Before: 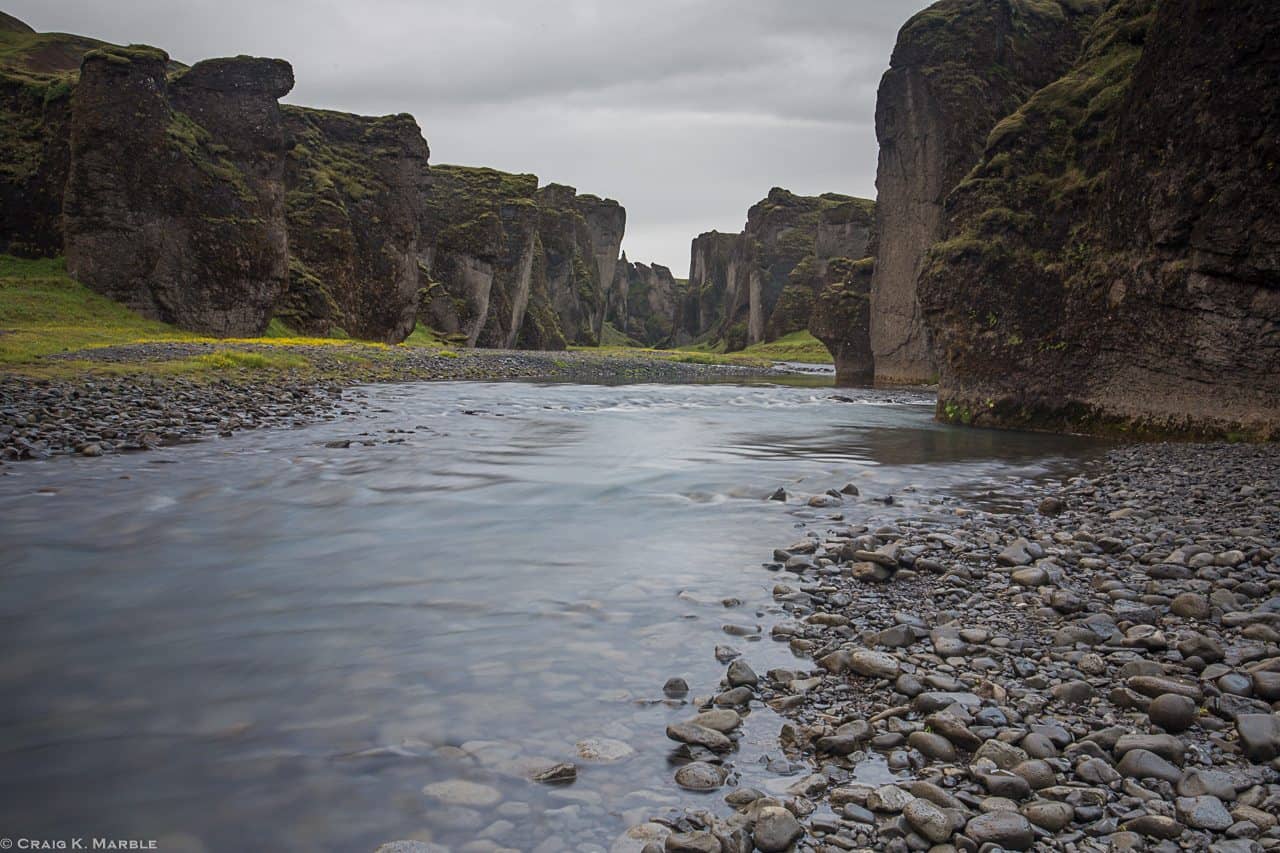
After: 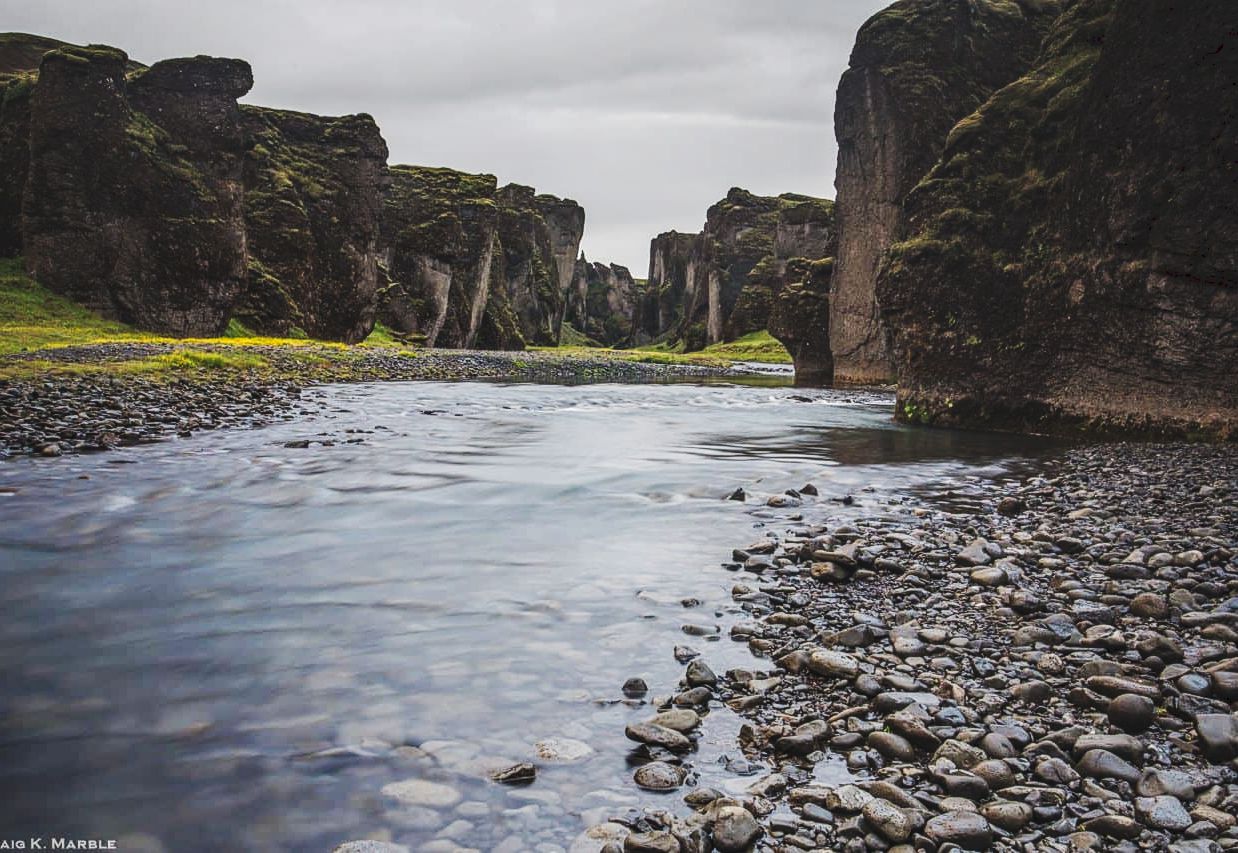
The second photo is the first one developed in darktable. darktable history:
crop and rotate: left 3.238%
tone curve: curves: ch0 [(0, 0) (0.003, 0.108) (0.011, 0.112) (0.025, 0.117) (0.044, 0.126) (0.069, 0.133) (0.1, 0.146) (0.136, 0.158) (0.177, 0.178) (0.224, 0.212) (0.277, 0.256) (0.335, 0.331) (0.399, 0.423) (0.468, 0.538) (0.543, 0.641) (0.623, 0.721) (0.709, 0.792) (0.801, 0.845) (0.898, 0.917) (1, 1)], preserve colors none
local contrast: detail 142%
